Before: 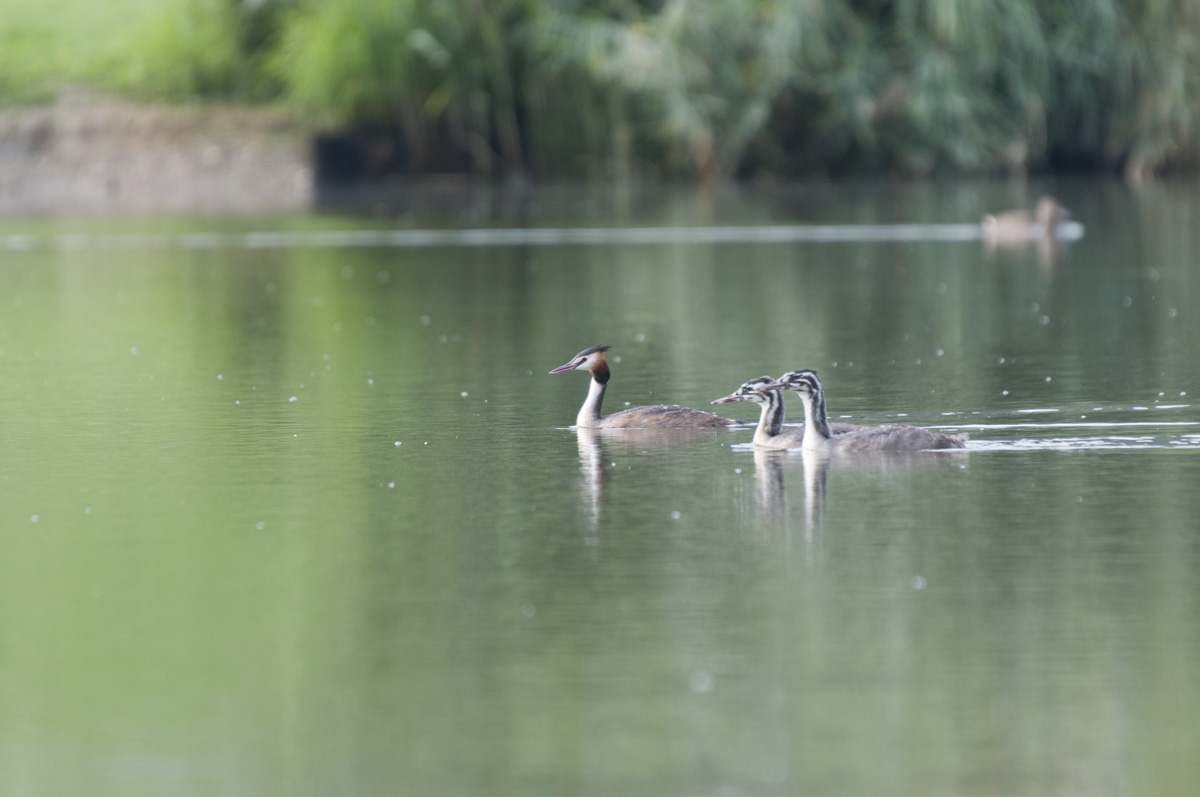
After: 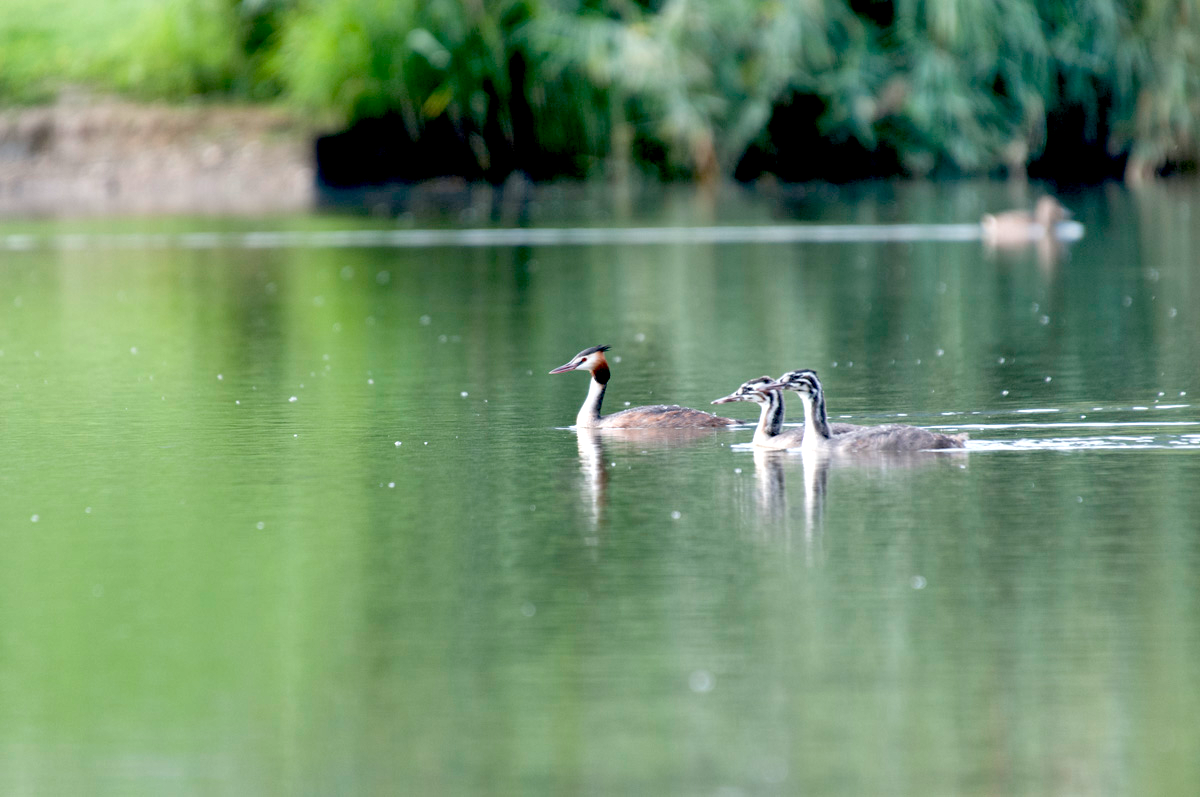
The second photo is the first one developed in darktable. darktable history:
shadows and highlights: low approximation 0.01, soften with gaussian
exposure: black level correction 0.041, exposure 0.498 EV, compensate highlight preservation false
